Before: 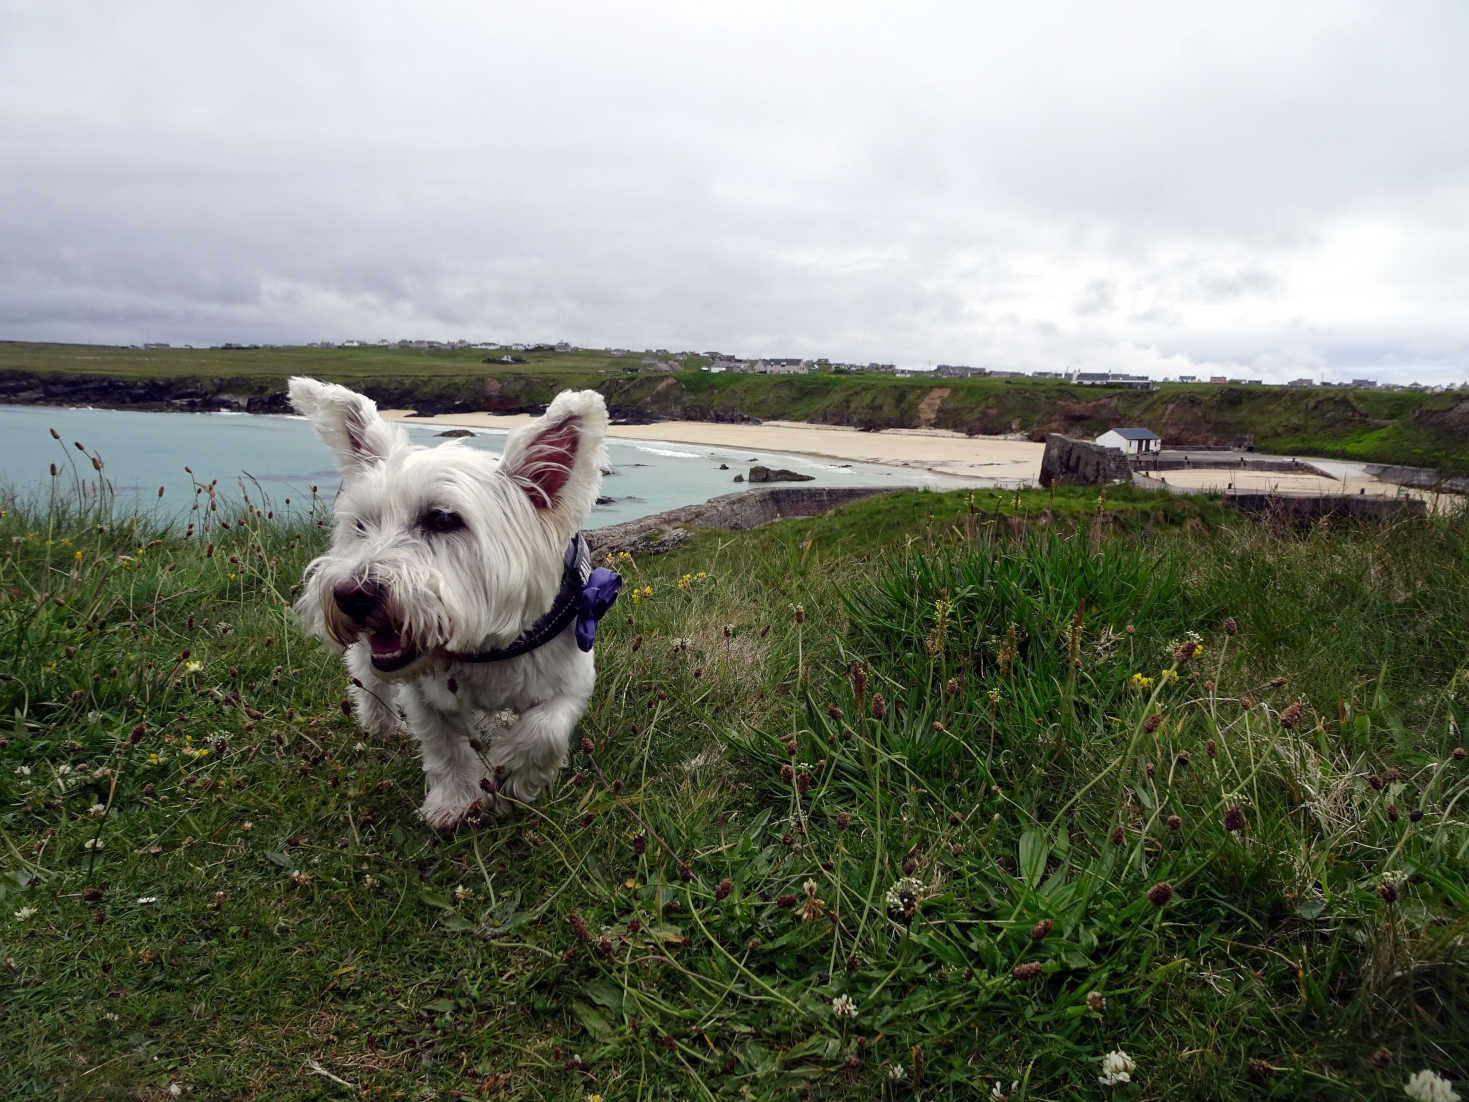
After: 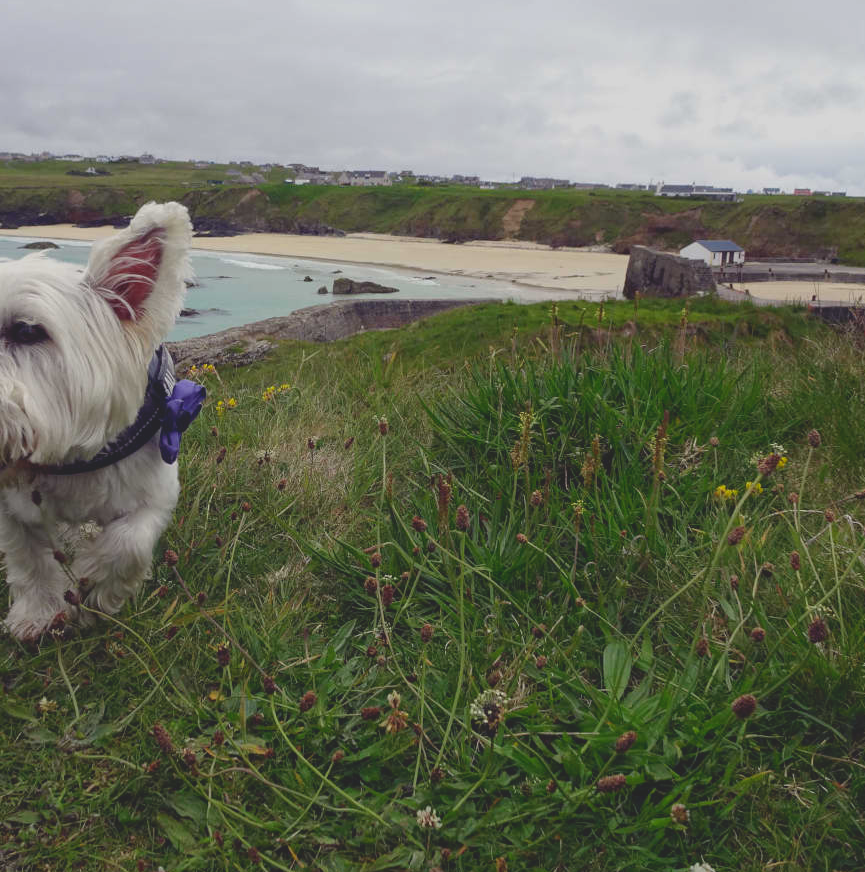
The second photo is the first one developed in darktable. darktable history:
crop and rotate: left 28.333%, top 17.145%, right 12.78%, bottom 3.72%
contrast brightness saturation: contrast -0.285
